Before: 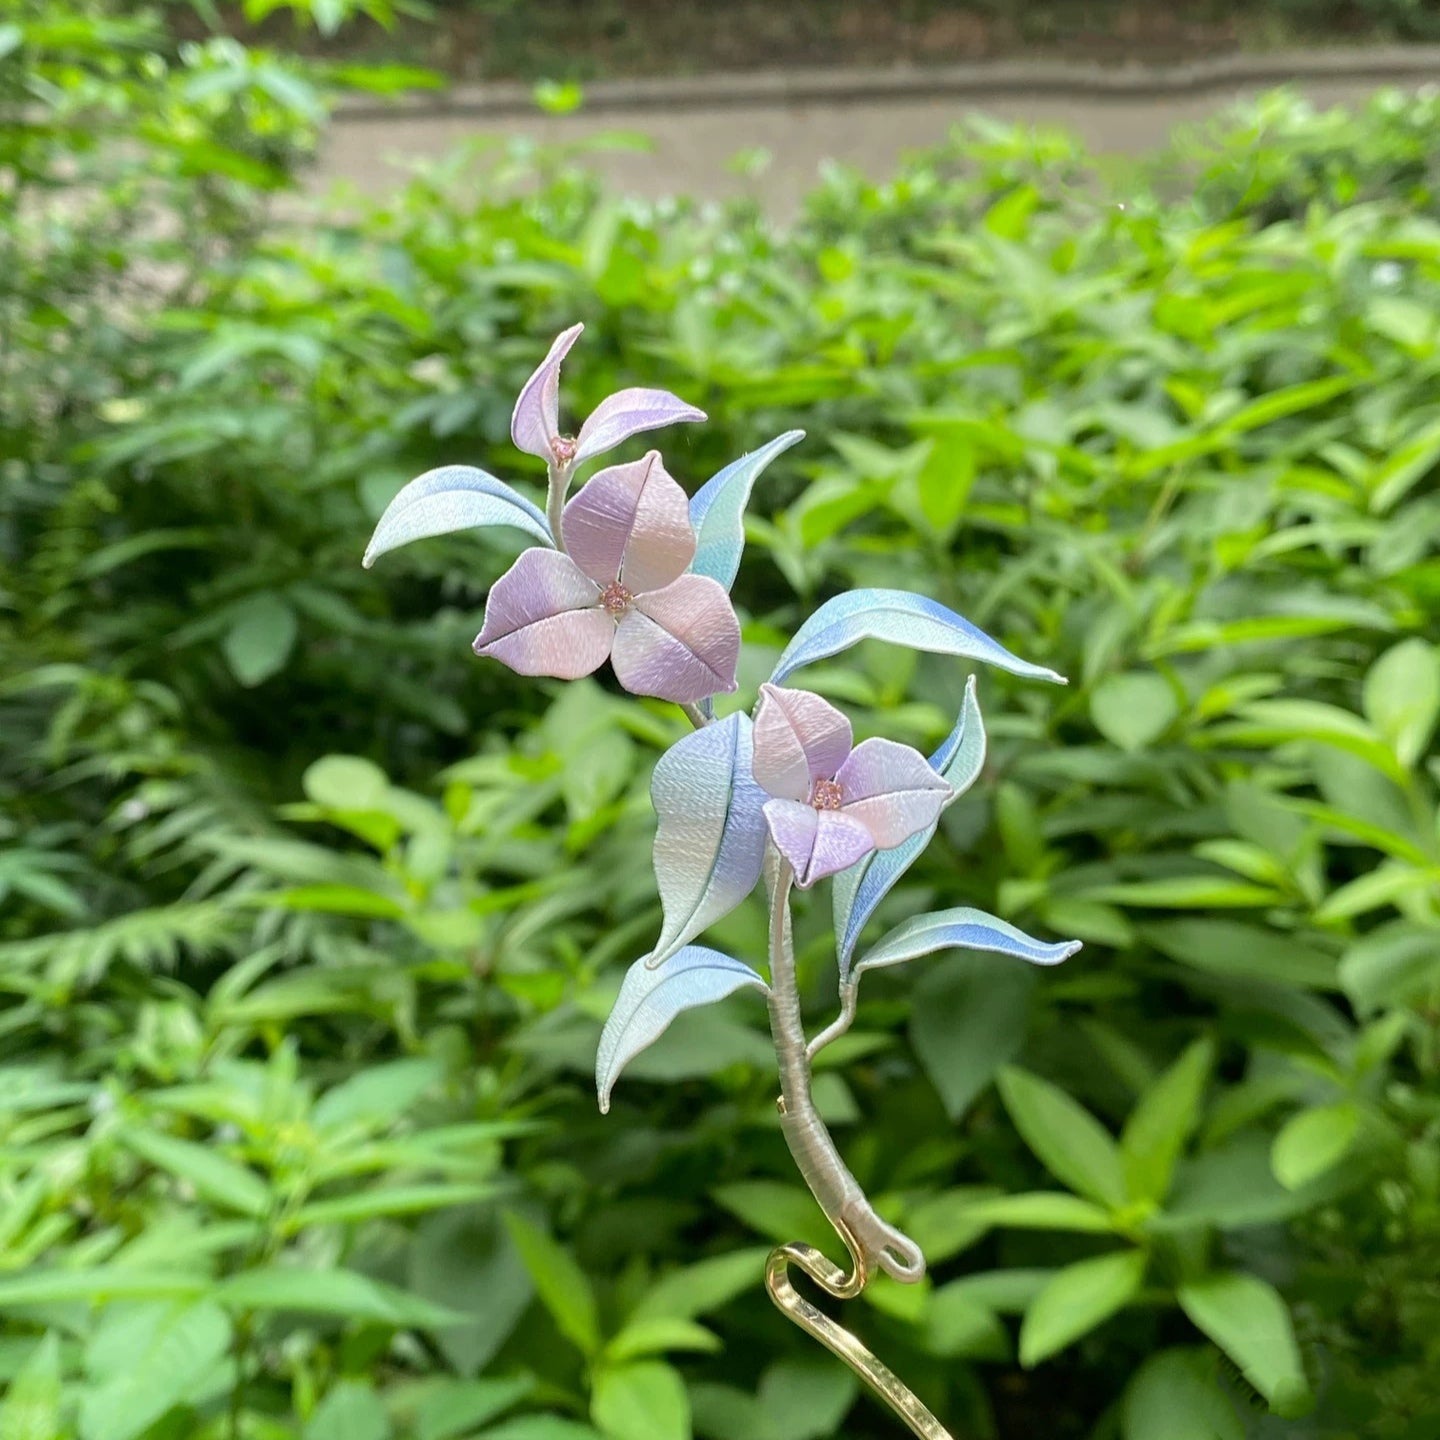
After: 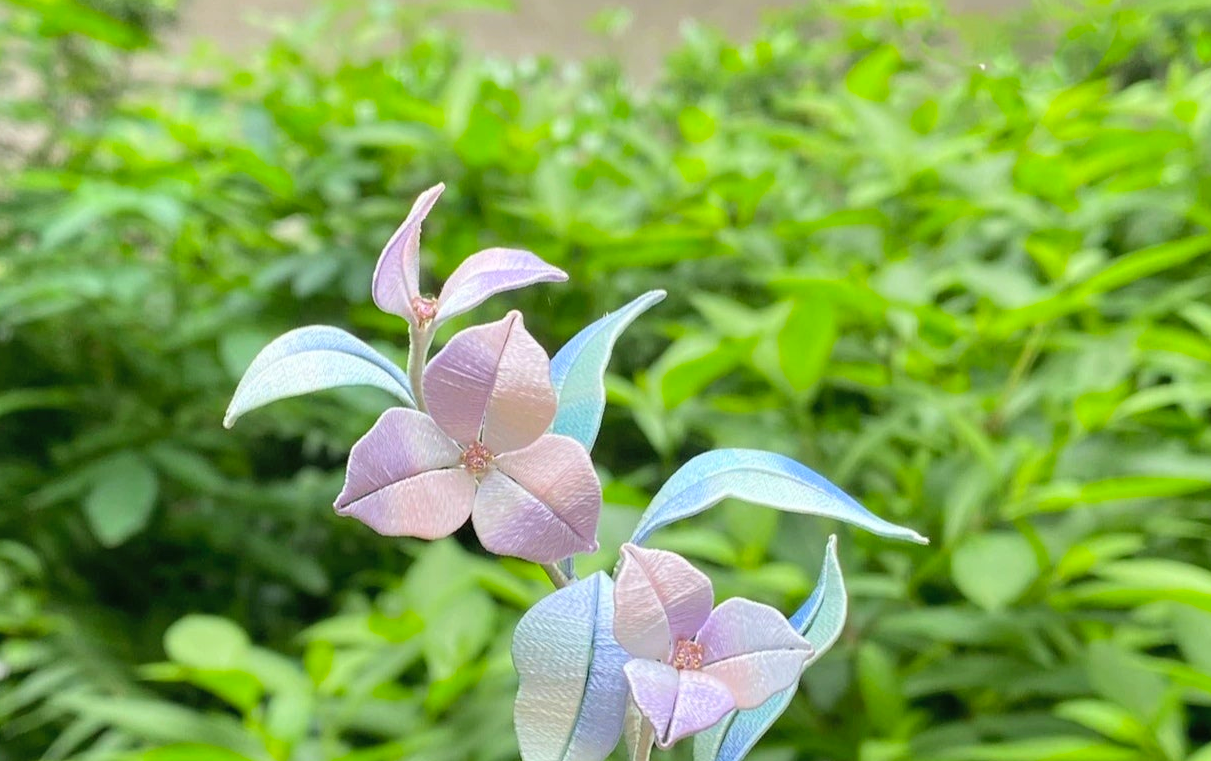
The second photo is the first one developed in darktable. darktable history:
crop and rotate: left 9.715%, top 9.734%, right 6.135%, bottom 37.356%
contrast brightness saturation: brightness 0.09, saturation 0.194
